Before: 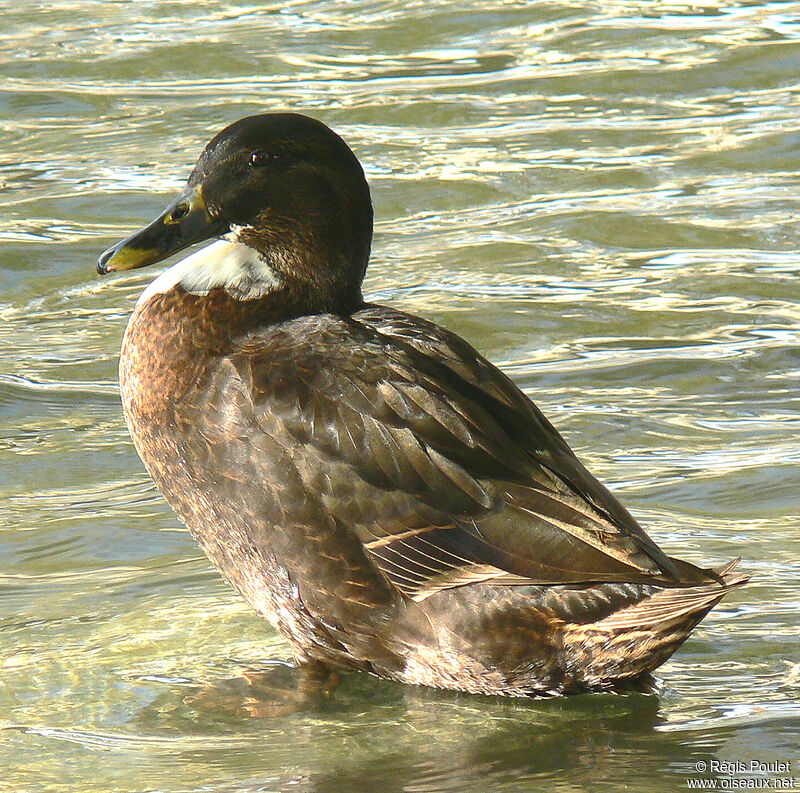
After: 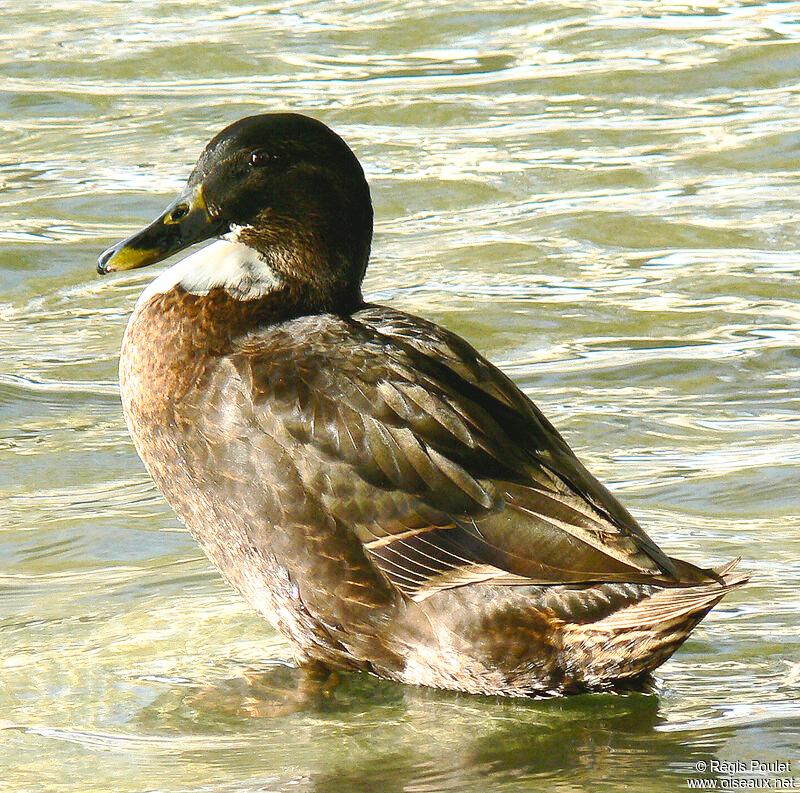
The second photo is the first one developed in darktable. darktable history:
tone curve: curves: ch0 [(0, 0) (0.003, 0.047) (0.011, 0.051) (0.025, 0.051) (0.044, 0.057) (0.069, 0.068) (0.1, 0.076) (0.136, 0.108) (0.177, 0.166) (0.224, 0.229) (0.277, 0.299) (0.335, 0.364) (0.399, 0.46) (0.468, 0.553) (0.543, 0.639) (0.623, 0.724) (0.709, 0.808) (0.801, 0.886) (0.898, 0.954) (1, 1)], preserve colors none
